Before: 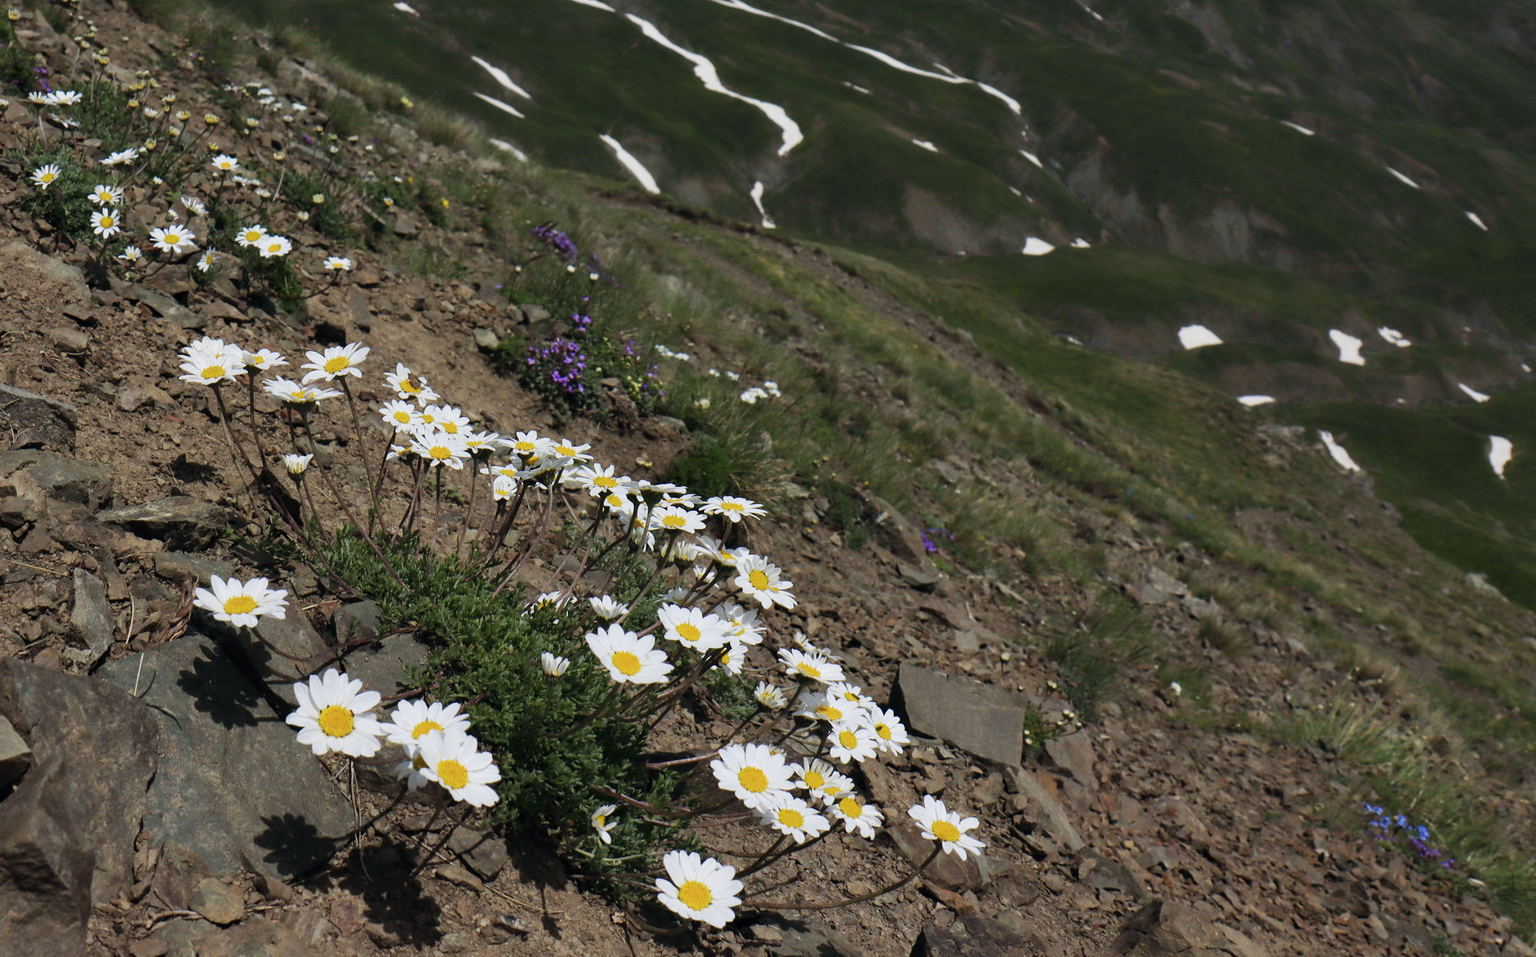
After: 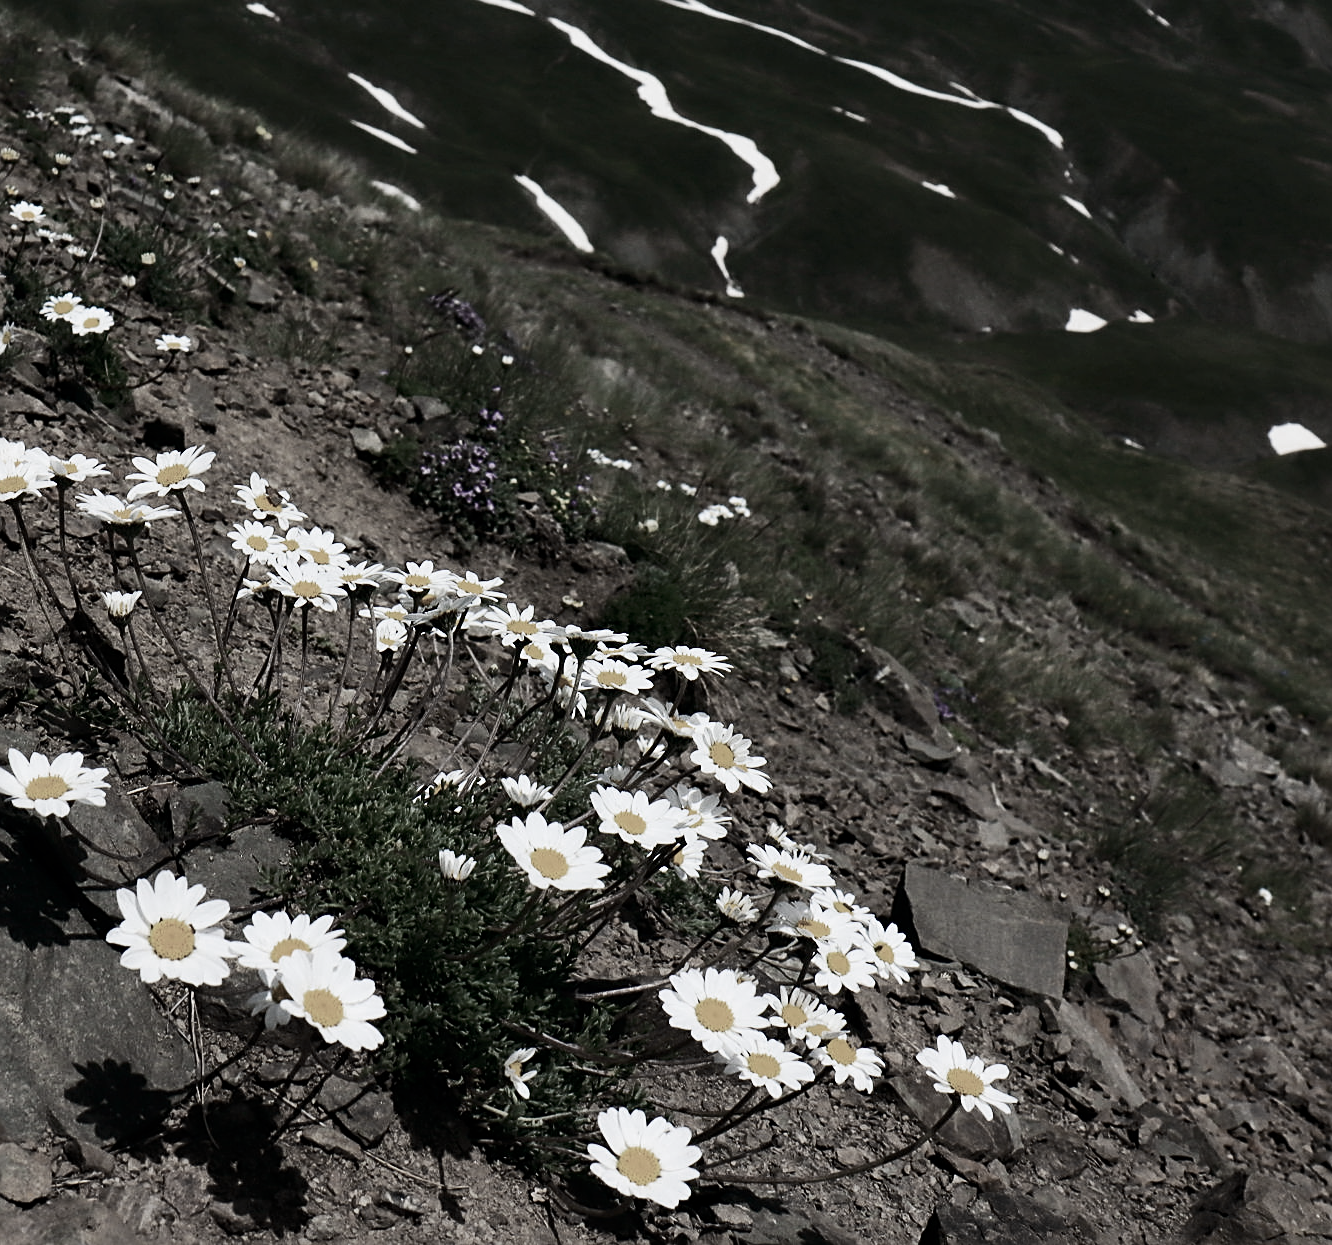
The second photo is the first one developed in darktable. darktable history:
sharpen: on, module defaults
crop and rotate: left 13.338%, right 20.02%
contrast brightness saturation: contrast 0.246, saturation -0.316
color zones: curves: ch0 [(0, 0.487) (0.241, 0.395) (0.434, 0.373) (0.658, 0.412) (0.838, 0.487)]; ch1 [(0, 0) (0.053, 0.053) (0.211, 0.202) (0.579, 0.259) (0.781, 0.241)]
